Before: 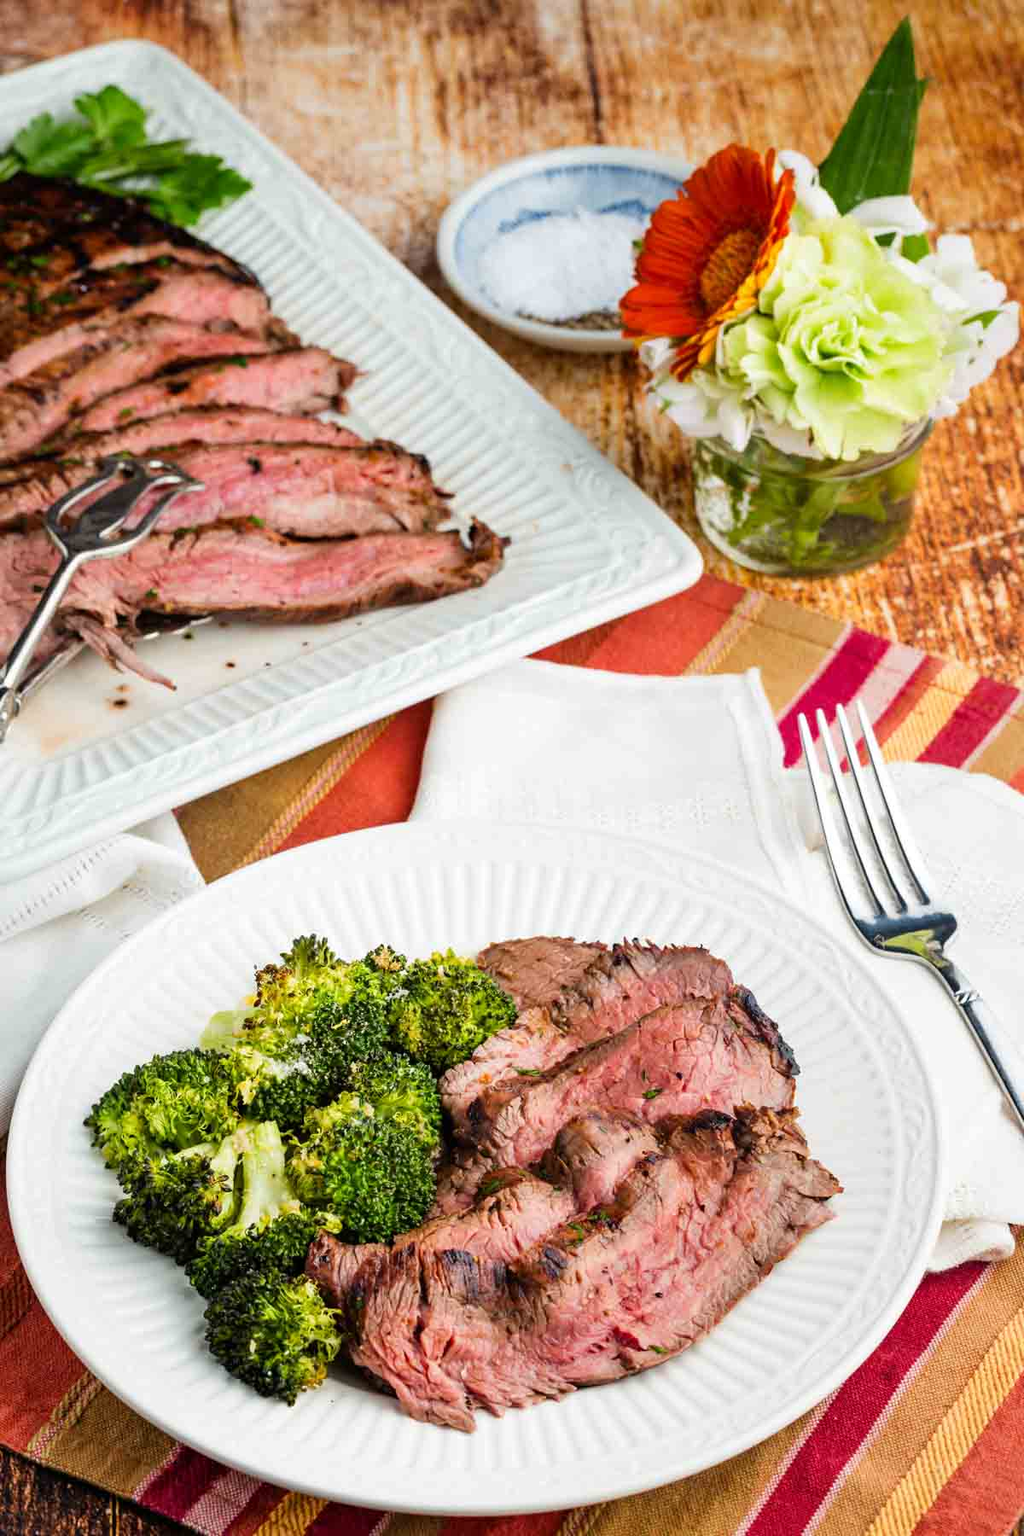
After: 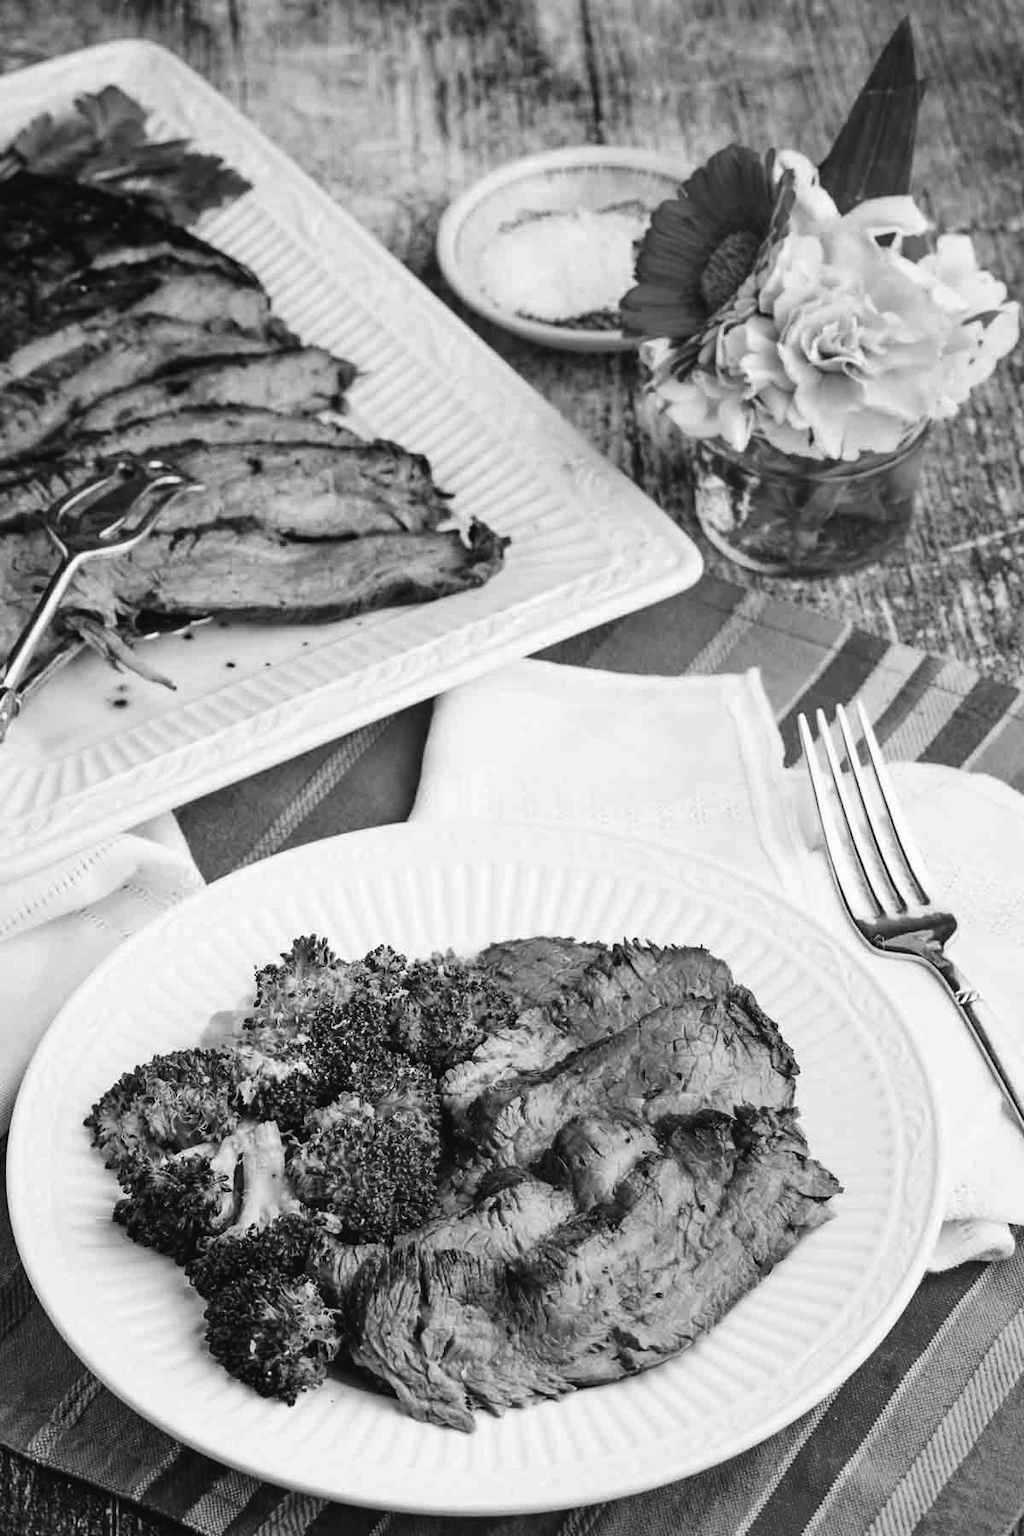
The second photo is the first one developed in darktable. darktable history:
exposure: compensate highlight preservation false
tone curve: curves: ch0 [(0, 0.032) (0.181, 0.156) (0.751, 0.762) (1, 1)], color space Lab, independent channels, preserve colors none
color calibration: output gray [0.253, 0.26, 0.487, 0], illuminant as shot in camera, x 0.358, y 0.373, temperature 4628.91 K
